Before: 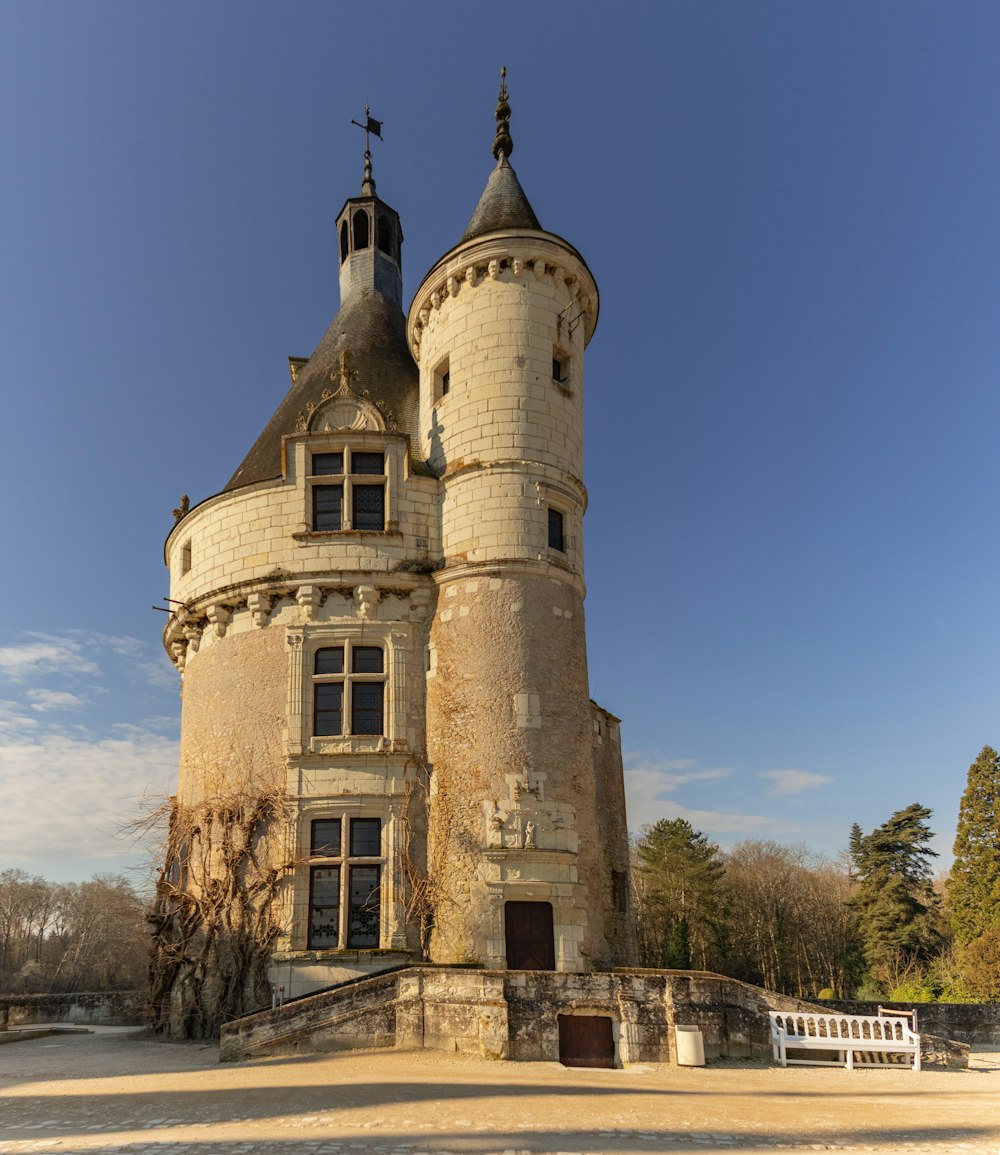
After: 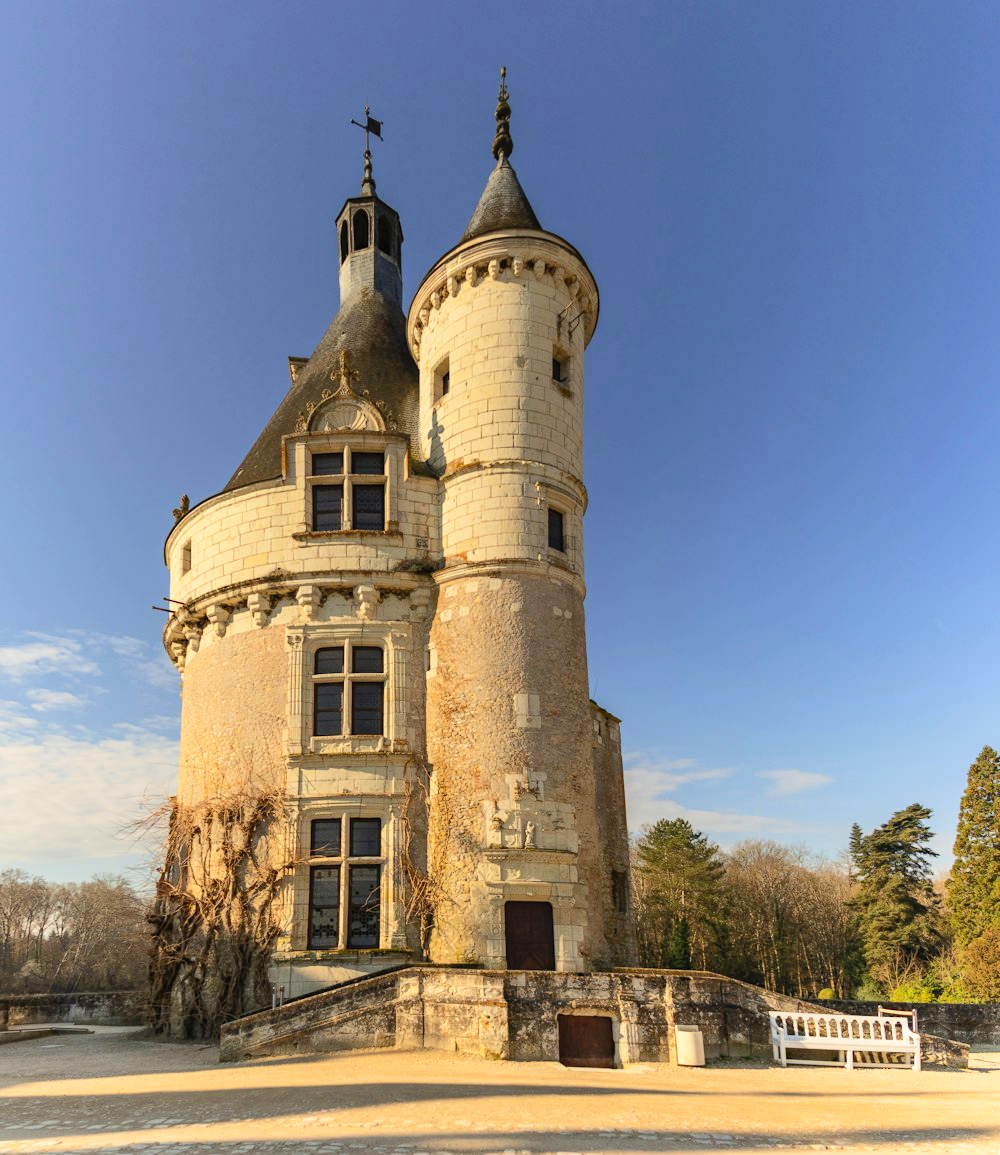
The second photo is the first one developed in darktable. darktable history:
contrast brightness saturation: contrast 0.201, brightness 0.168, saturation 0.222
